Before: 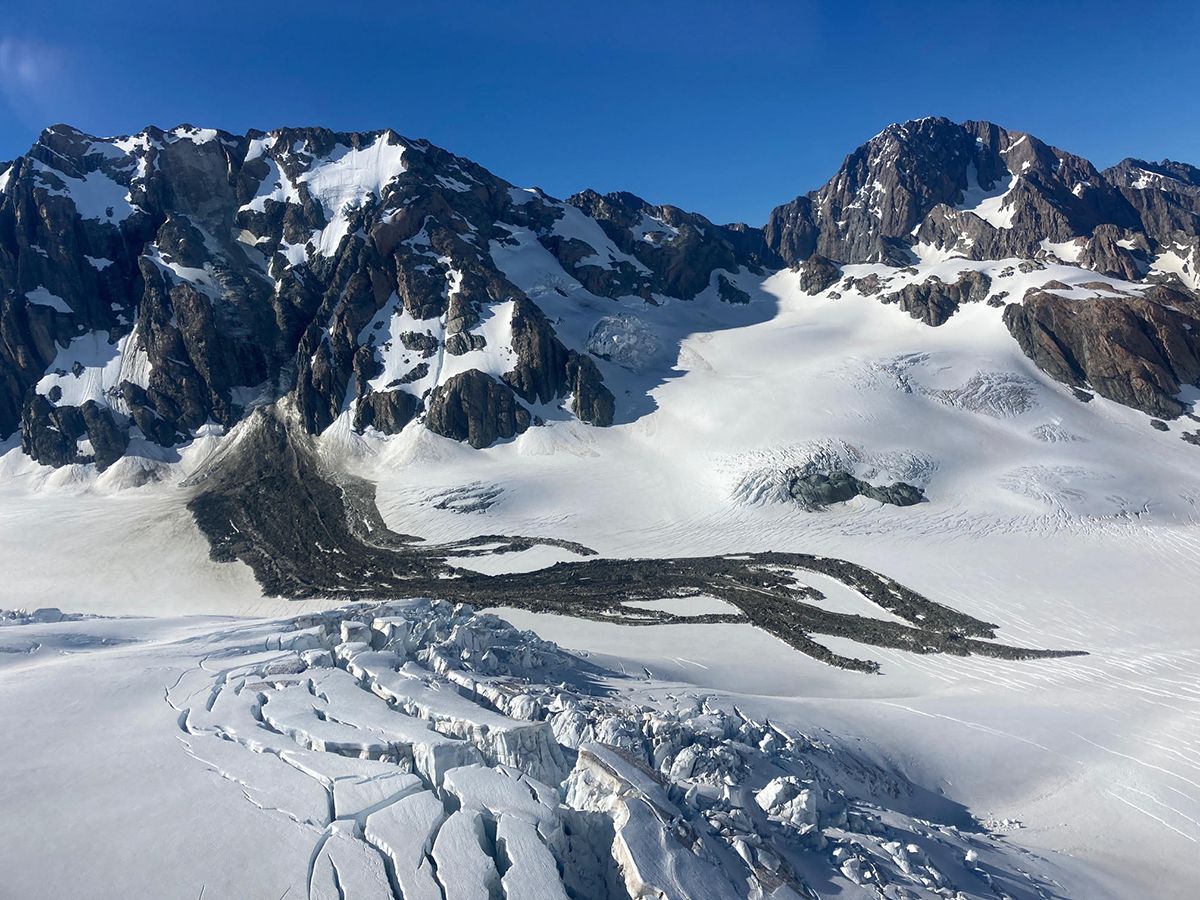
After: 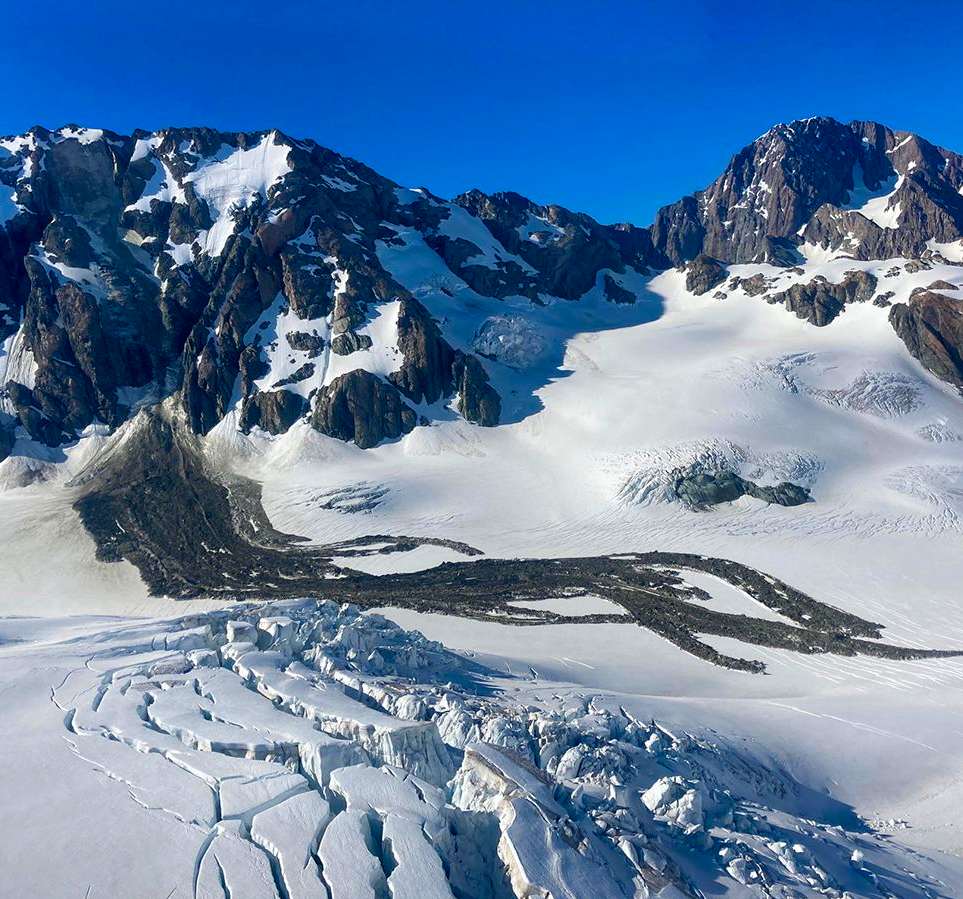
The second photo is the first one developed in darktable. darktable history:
exposure: compensate highlight preservation false
color balance rgb: power › hue 211.27°, linear chroma grading › shadows 9.335%, linear chroma grading › highlights 9.976%, linear chroma grading › global chroma 15.002%, linear chroma grading › mid-tones 14.802%, perceptual saturation grading › global saturation 15.199%, perceptual saturation grading › highlights -19.213%, perceptual saturation grading › shadows 19.403%
color correction: highlights a* 0.073, highlights b* -0.237
crop and rotate: left 9.551%, right 10.123%
